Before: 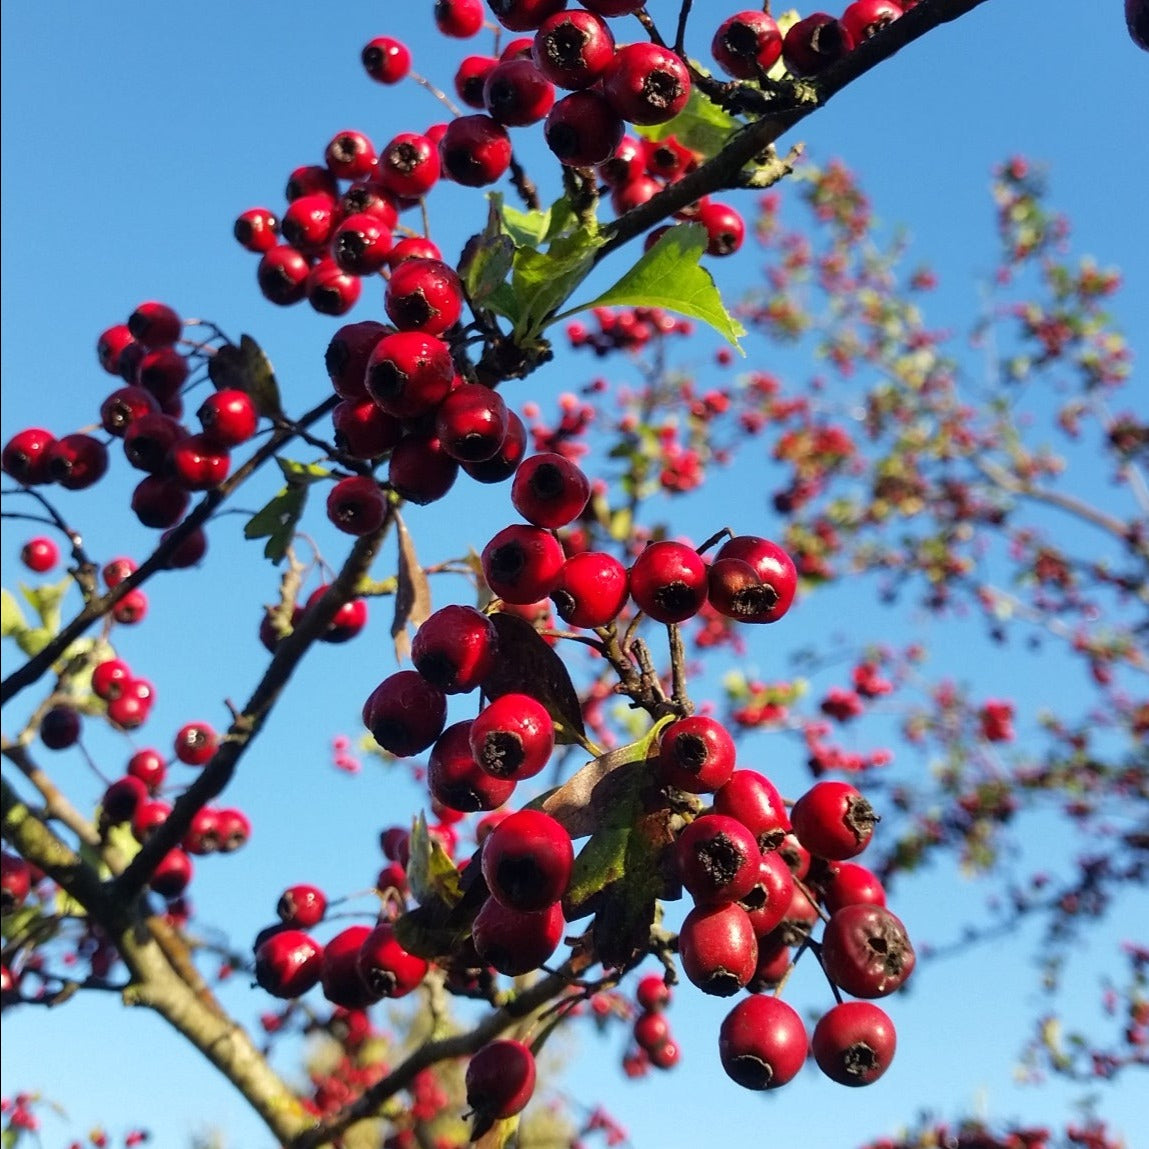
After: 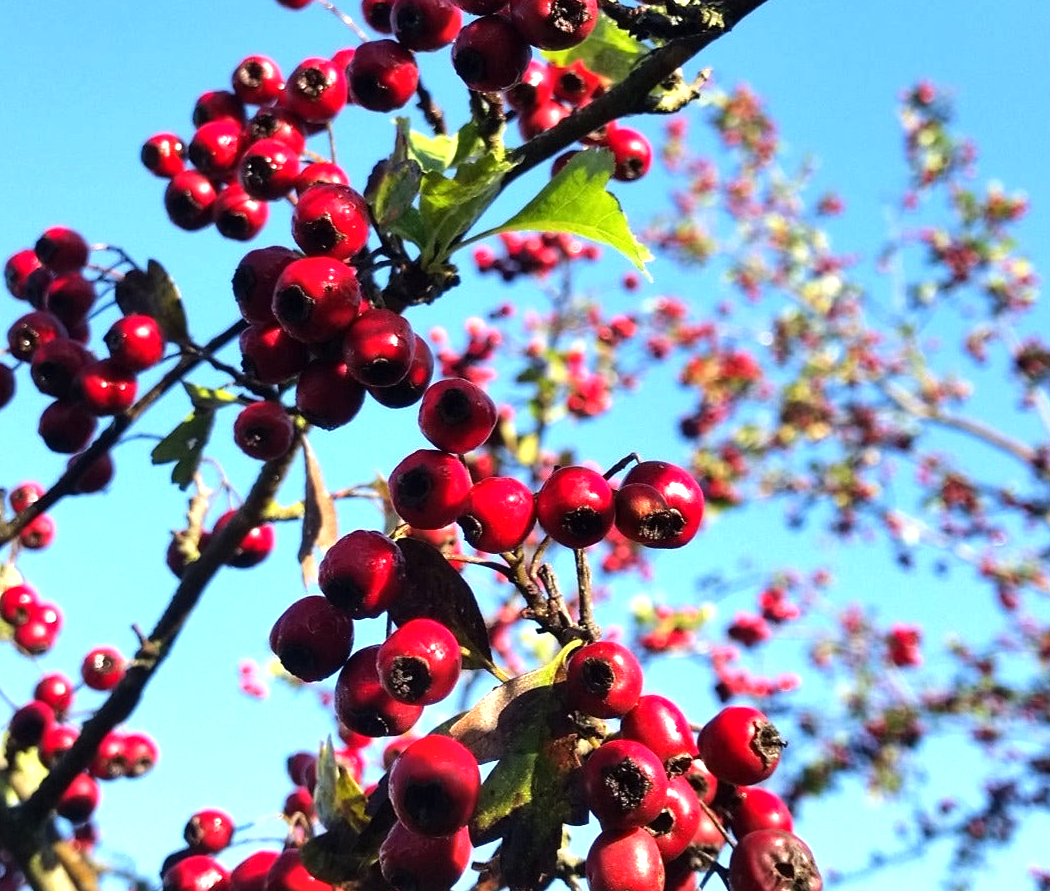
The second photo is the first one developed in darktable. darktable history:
exposure: exposure 0.559 EV, compensate highlight preservation false
crop: left 8.155%, top 6.611%, bottom 15.385%
shadows and highlights: shadows 75, highlights -25, soften with gaussian
tone equalizer: -8 EV -0.417 EV, -7 EV -0.389 EV, -6 EV -0.333 EV, -5 EV -0.222 EV, -3 EV 0.222 EV, -2 EV 0.333 EV, -1 EV 0.389 EV, +0 EV 0.417 EV, edges refinement/feathering 500, mask exposure compensation -1.57 EV, preserve details no
